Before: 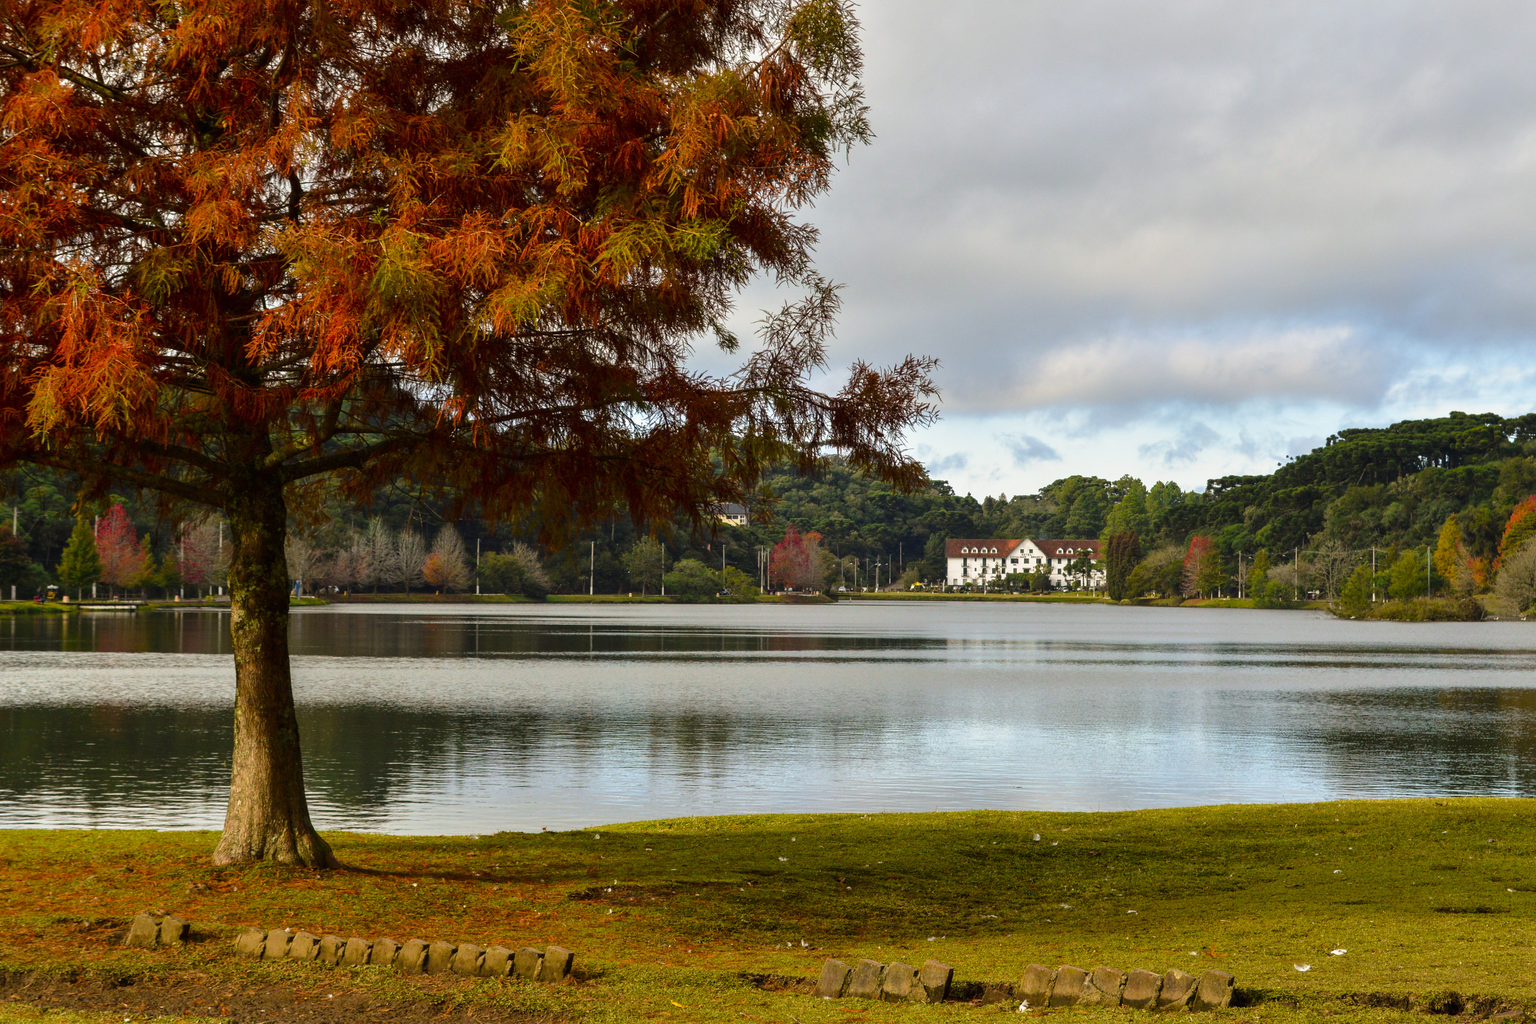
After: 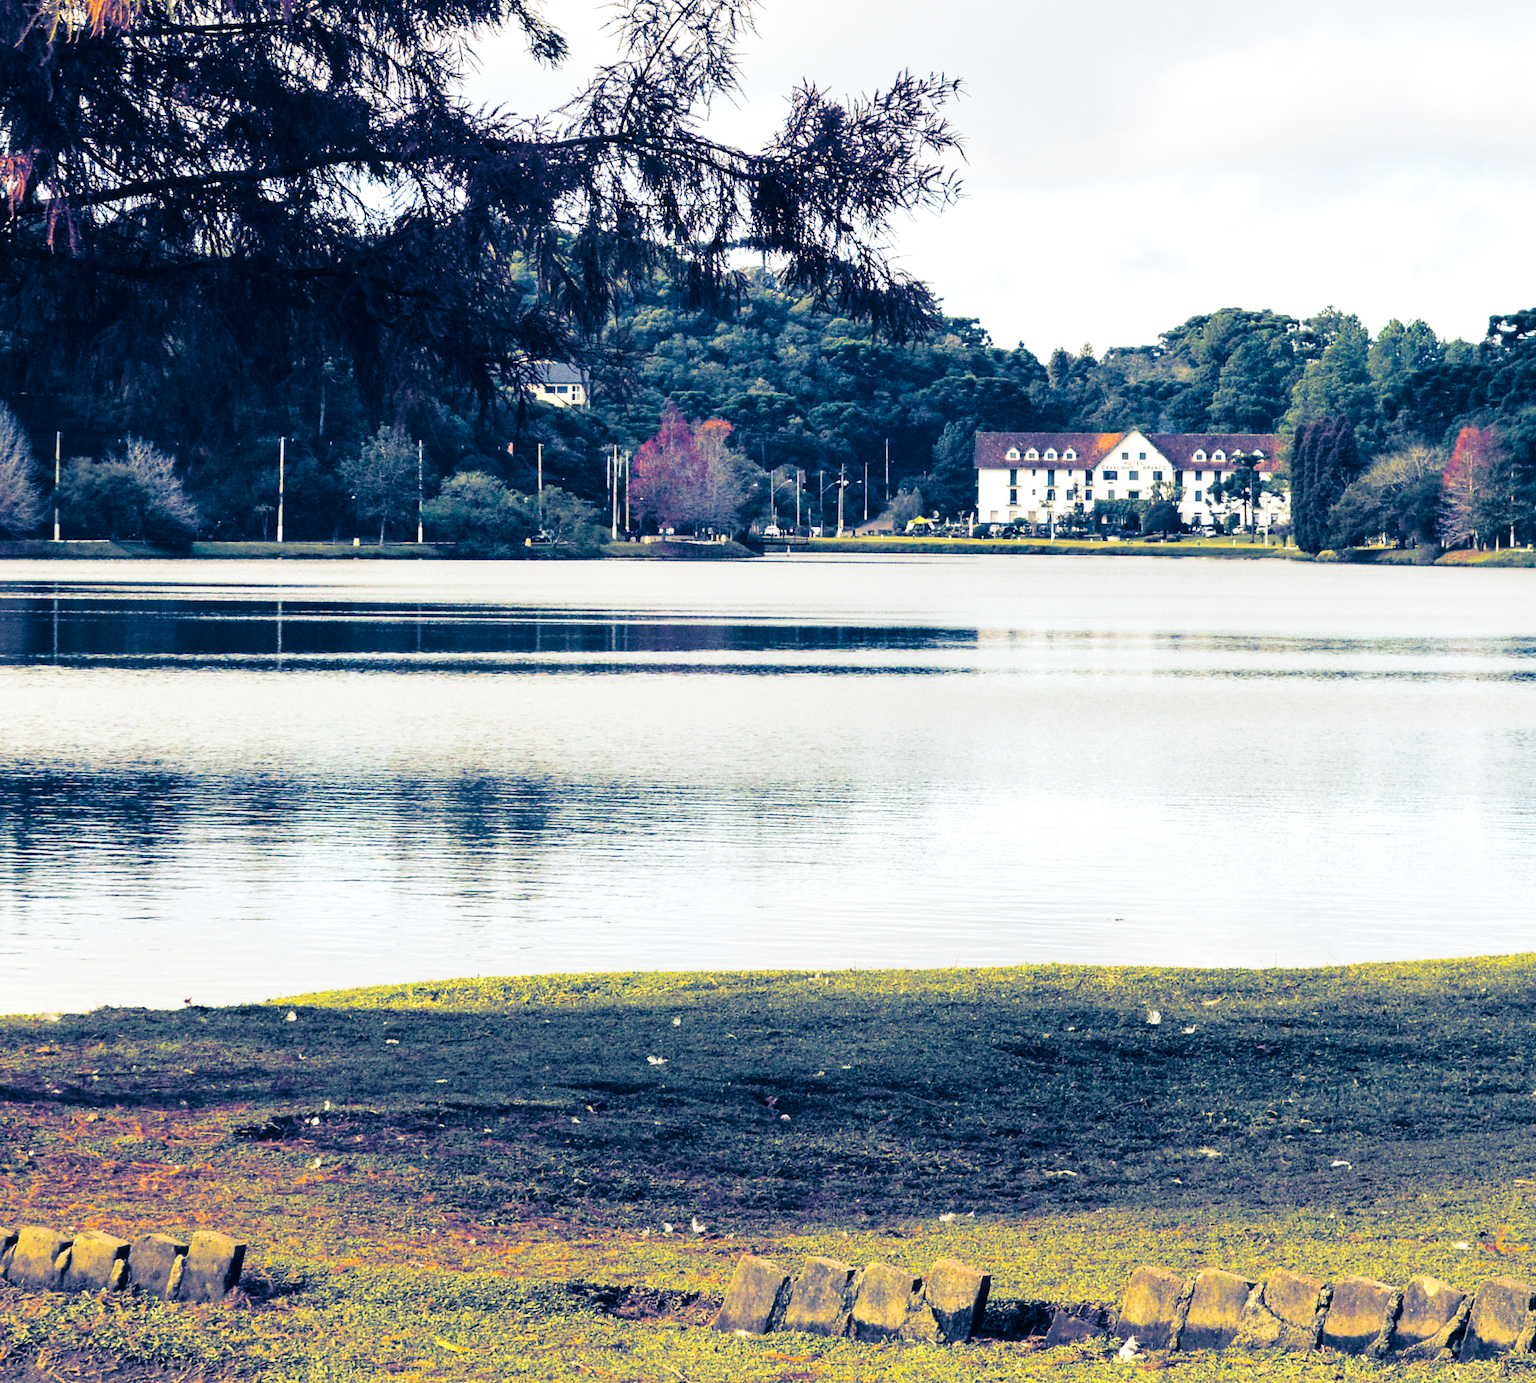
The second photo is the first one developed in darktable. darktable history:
split-toning: shadows › hue 226.8°, shadows › saturation 1, highlights › saturation 0, balance -61.41
exposure: exposure 0.636 EV, compensate highlight preservation false
base curve: curves: ch0 [(0, 0) (0.028, 0.03) (0.121, 0.232) (0.46, 0.748) (0.859, 0.968) (1, 1)], preserve colors none
crop and rotate: left 29.237%, top 31.152%, right 19.807%
